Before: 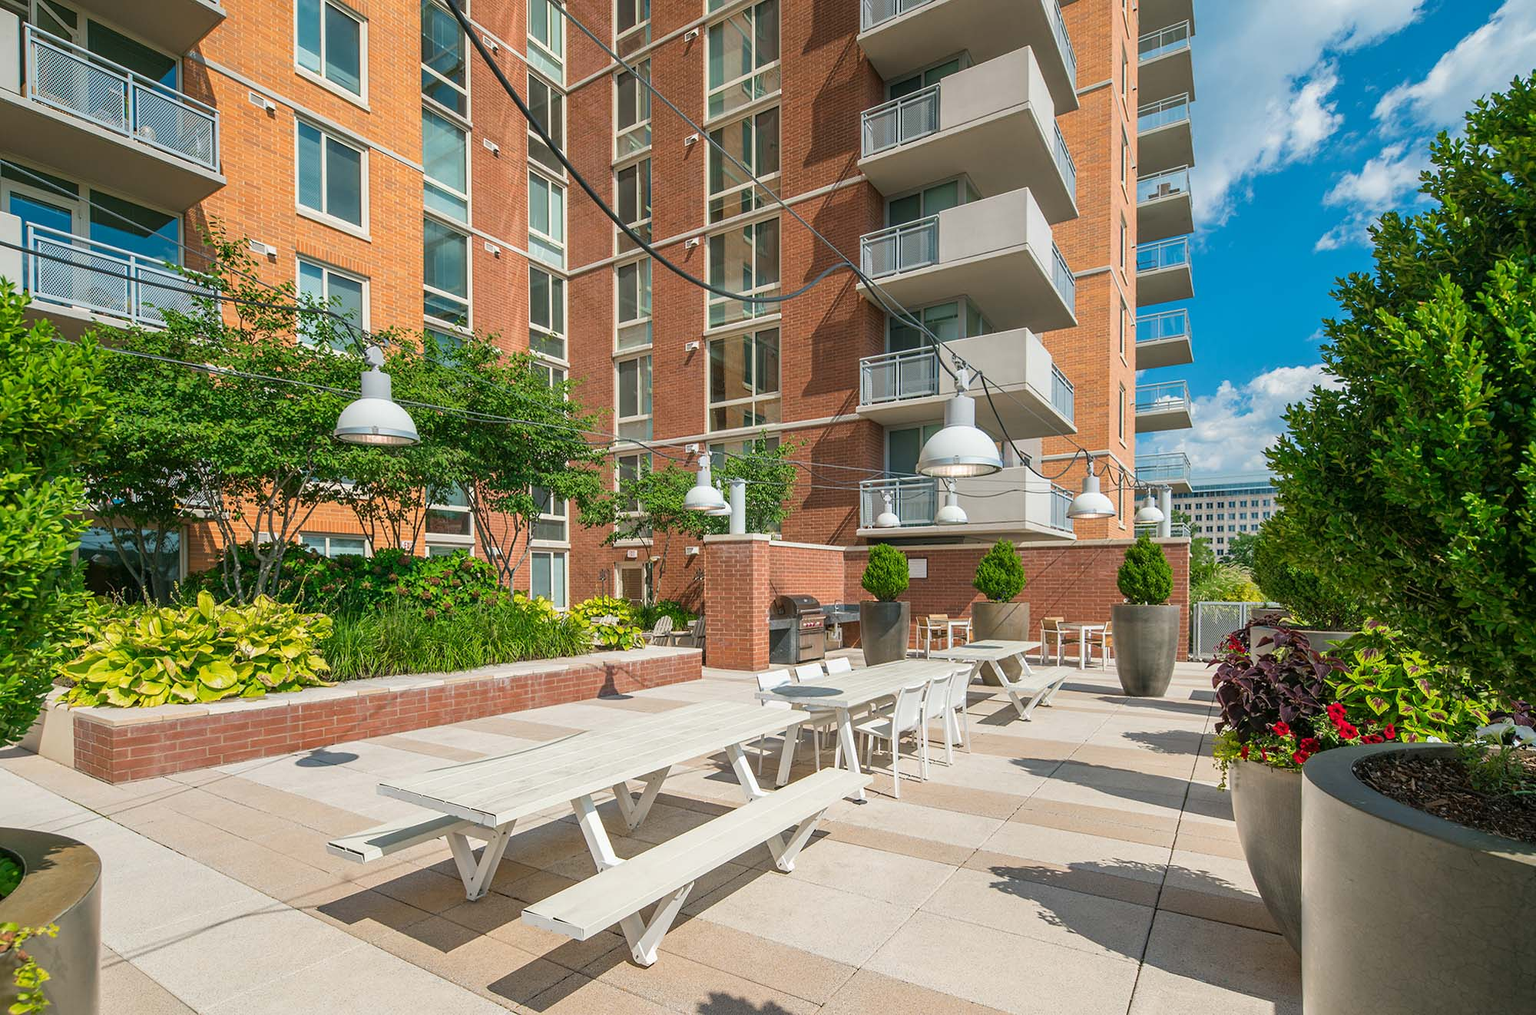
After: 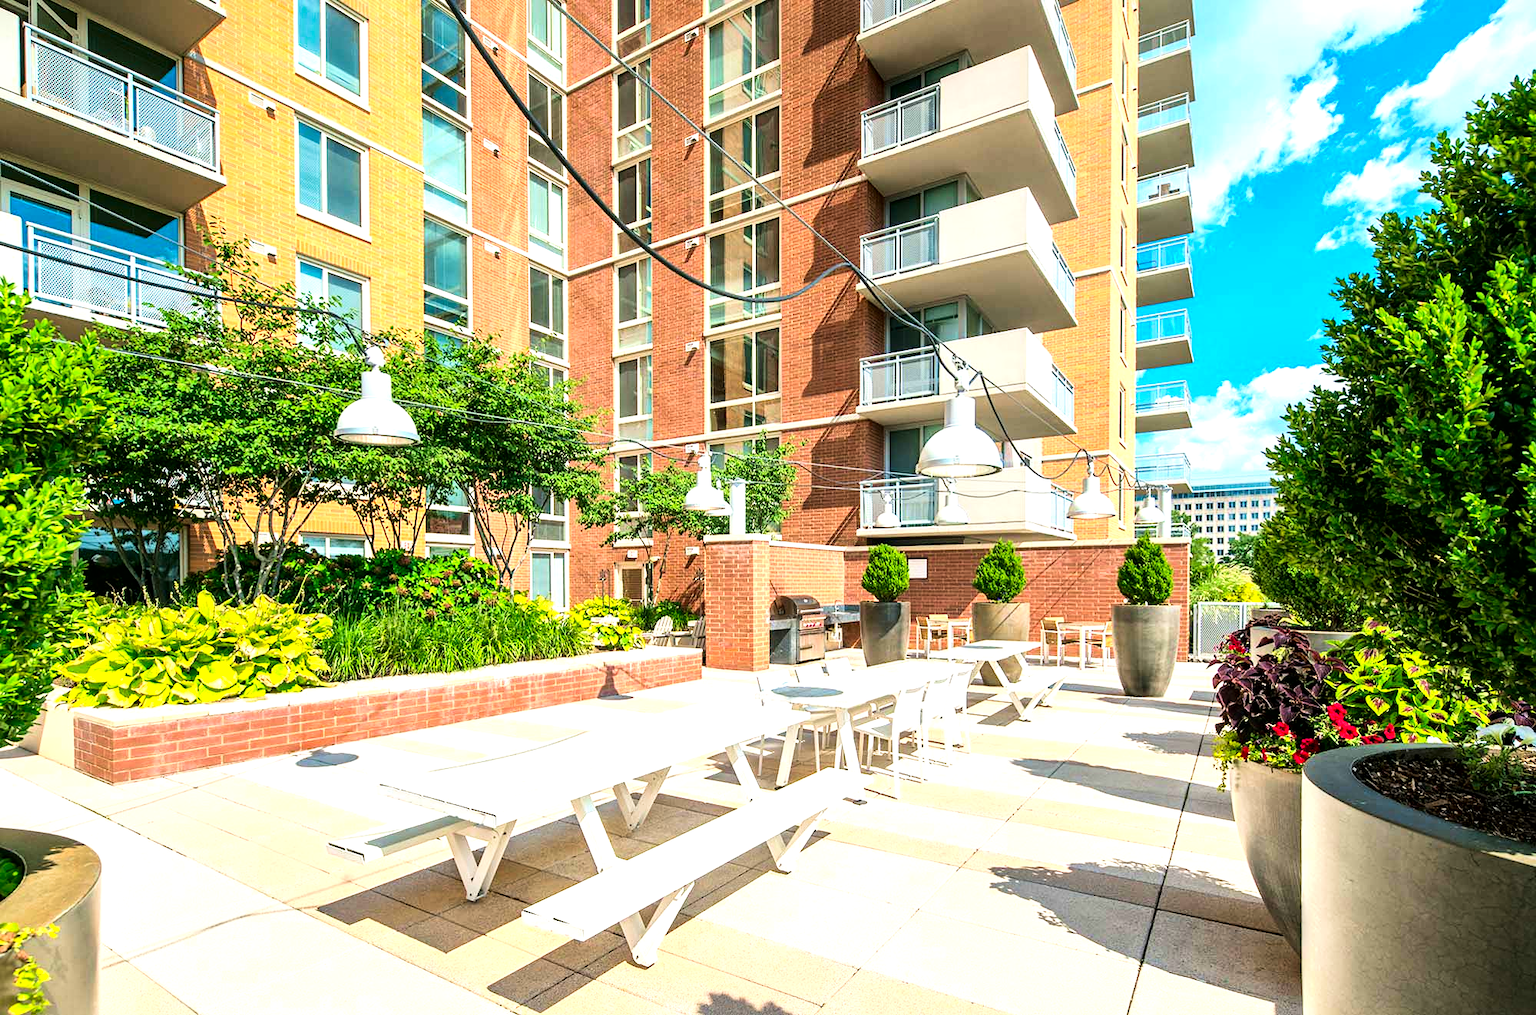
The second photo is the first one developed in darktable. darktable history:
contrast brightness saturation: contrast 0.23, brightness 0.108, saturation 0.288
local contrast: mode bilateral grid, contrast 20, coarseness 50, detail 159%, midtone range 0.2
velvia: strength 22.42%
tone equalizer: -8 EV -1.1 EV, -7 EV -1.01 EV, -6 EV -0.894 EV, -5 EV -0.558 EV, -3 EV 0.569 EV, -2 EV 0.858 EV, -1 EV 0.995 EV, +0 EV 1.07 EV, luminance estimator HSV value / RGB max
